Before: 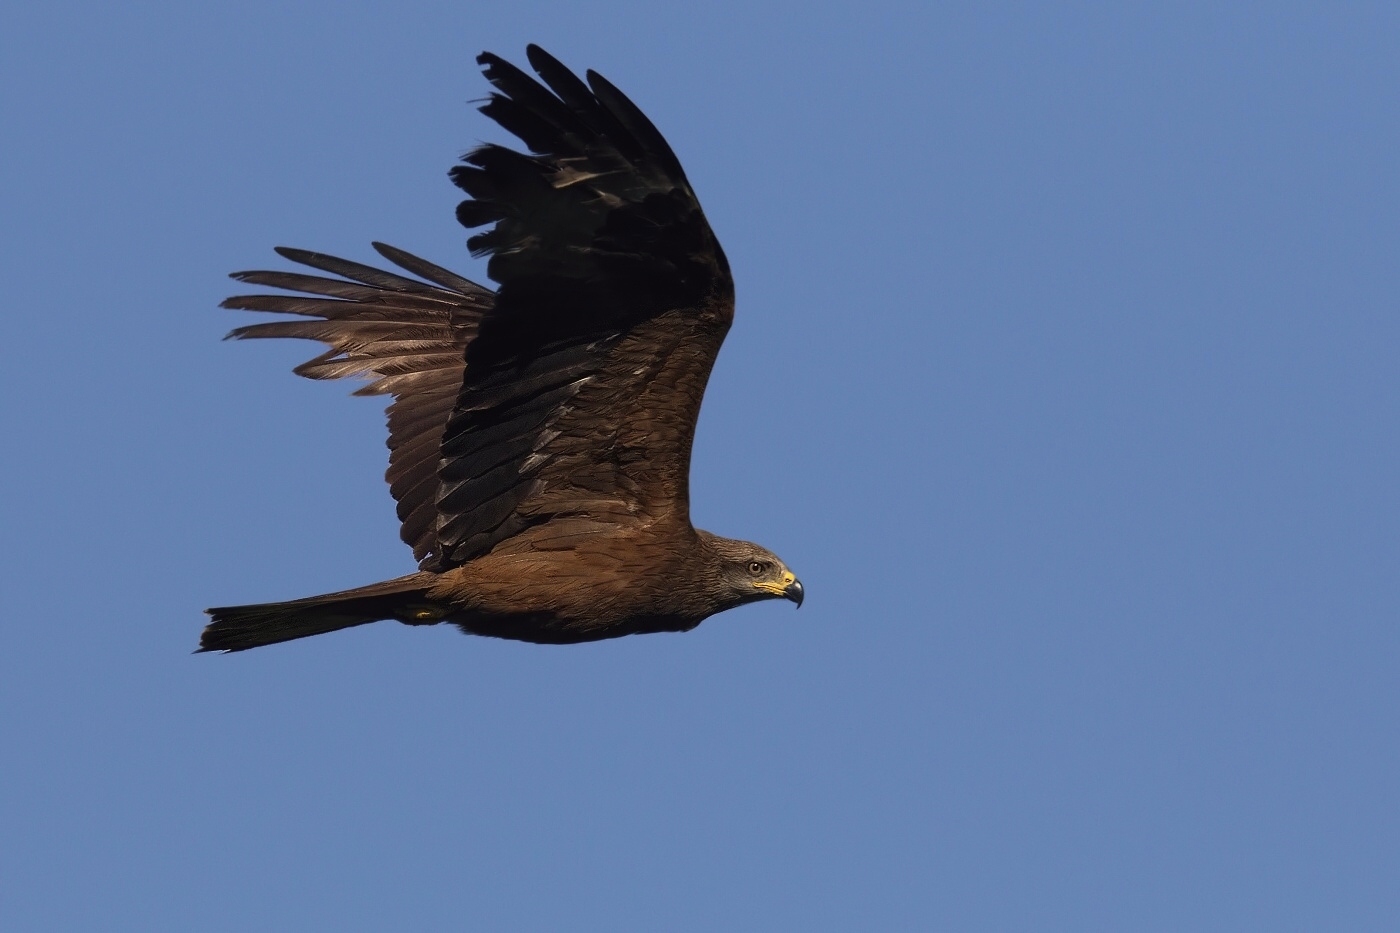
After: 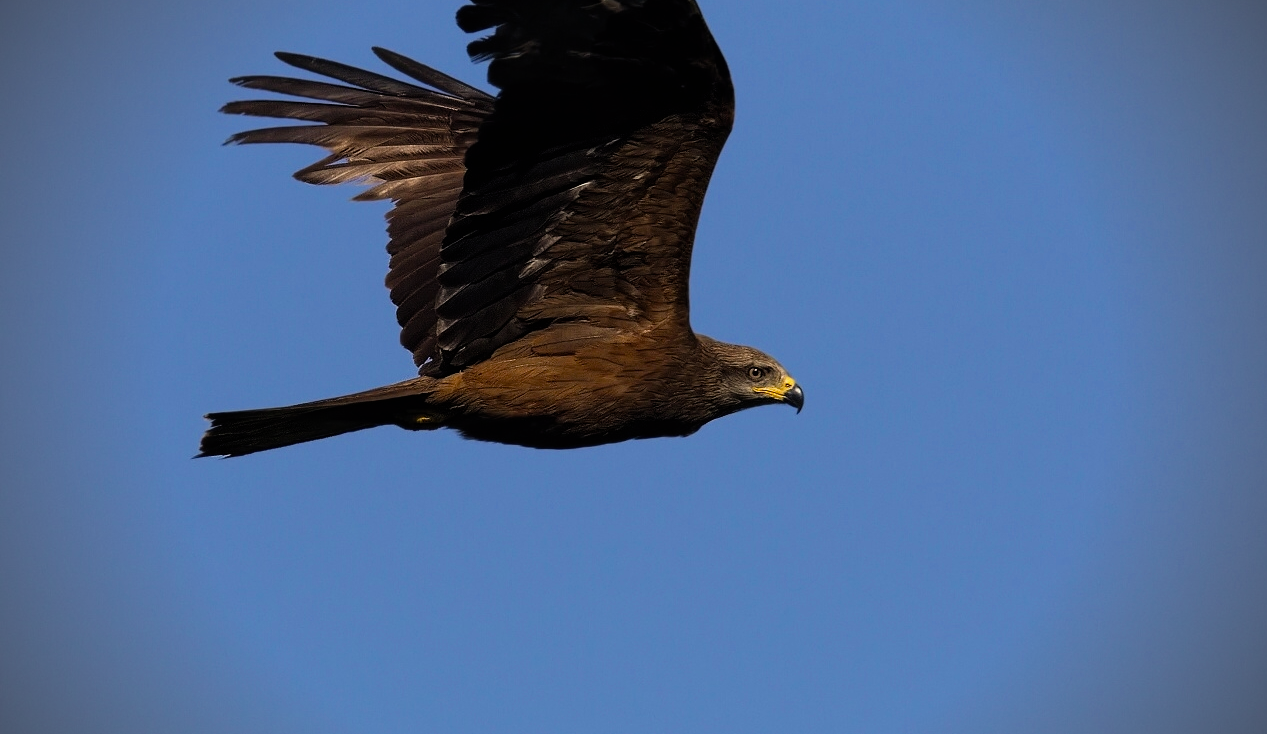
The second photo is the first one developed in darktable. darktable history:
crop: top 20.916%, right 9.437%, bottom 0.316%
filmic rgb: black relative exposure -12 EV, white relative exposure 2.8 EV, threshold 3 EV, target black luminance 0%, hardness 8.06, latitude 70.41%, contrast 1.14, highlights saturation mix 10%, shadows ↔ highlights balance -0.388%, color science v4 (2020), iterations of high-quality reconstruction 10, contrast in shadows soft, contrast in highlights soft, enable highlight reconstruction true
vignetting: fall-off start 75%, brightness -0.692, width/height ratio 1.084
